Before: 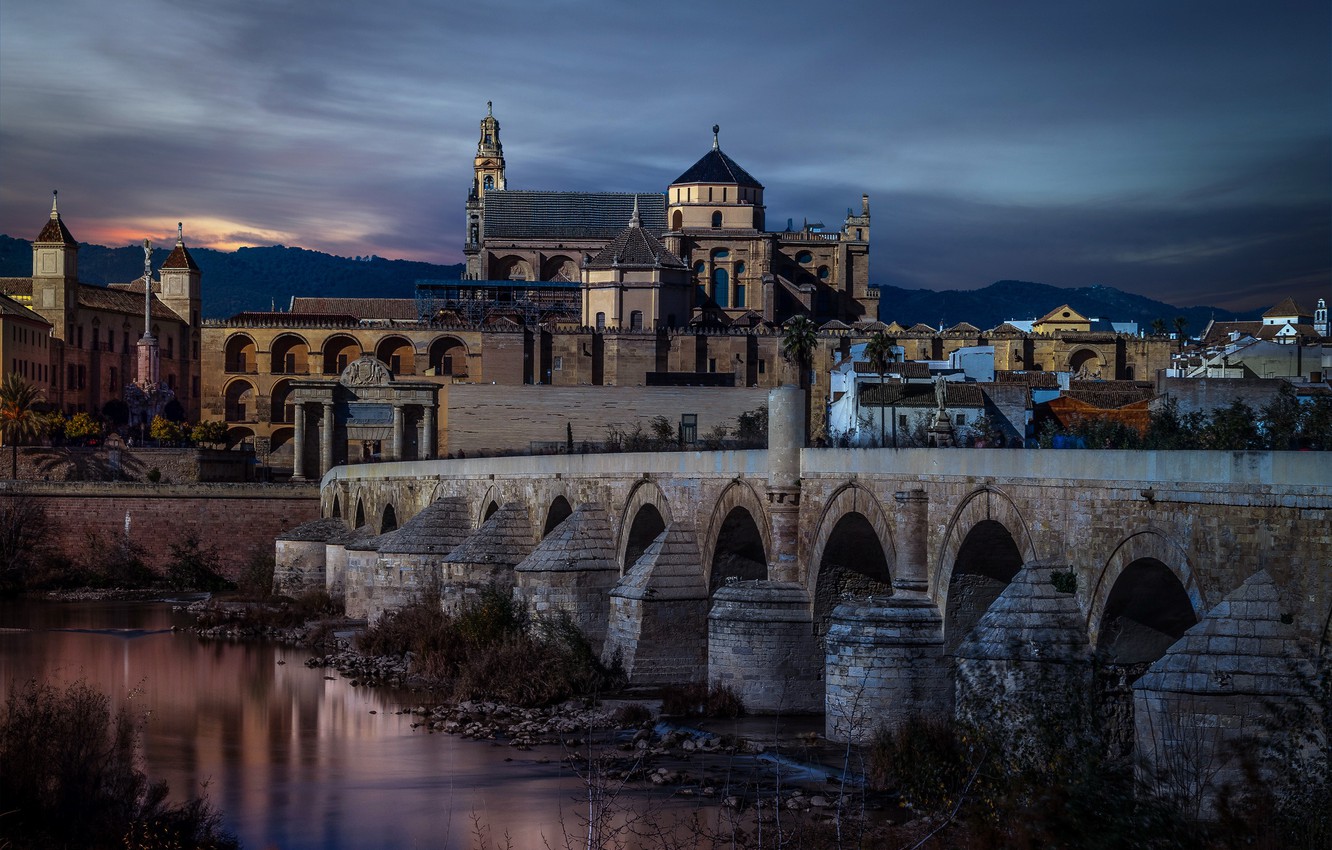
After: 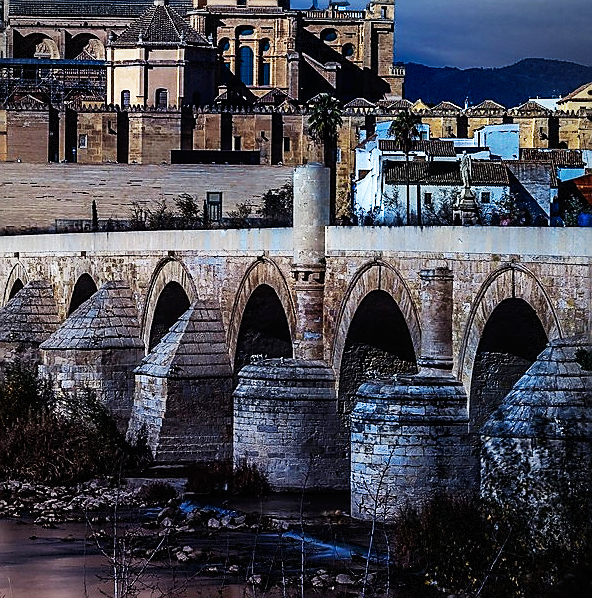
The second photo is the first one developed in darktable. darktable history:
vignetting: brightness -0.19, saturation -0.294, automatic ratio true, dithering 8-bit output, unbound false
base curve: curves: ch0 [(0, 0) (0.007, 0.004) (0.027, 0.03) (0.046, 0.07) (0.207, 0.54) (0.442, 0.872) (0.673, 0.972) (1, 1)], preserve colors none
sharpen: radius 1.378, amount 1.238, threshold 0.622
crop: left 35.662%, top 26.205%, right 19.819%, bottom 3.348%
